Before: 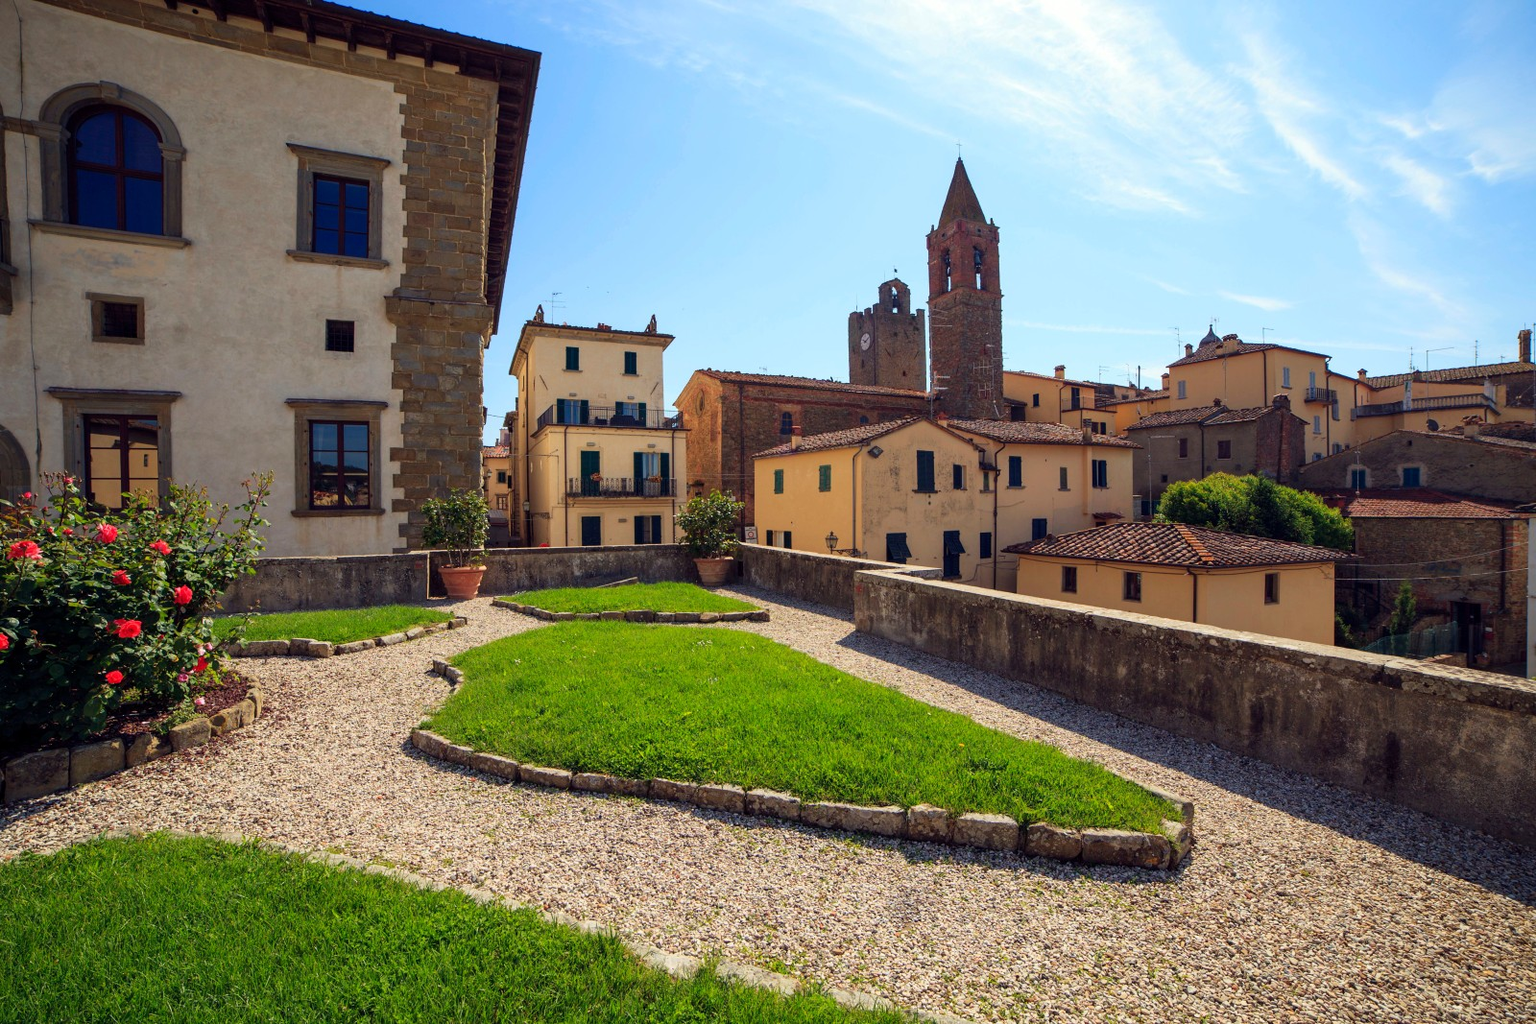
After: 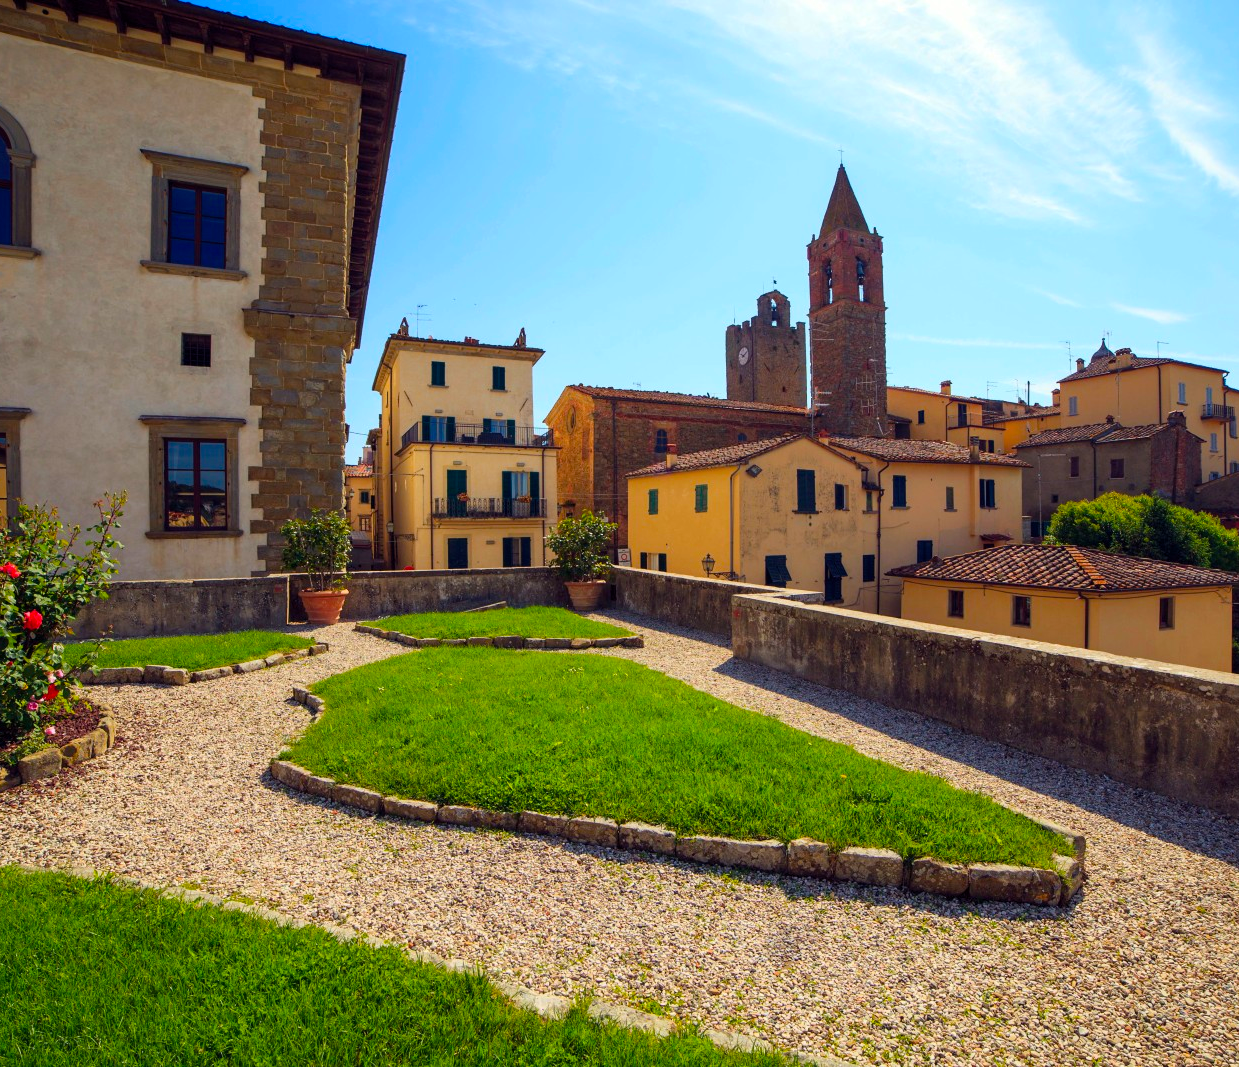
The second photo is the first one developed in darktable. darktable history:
crop: left 9.88%, right 12.664%
color balance rgb: perceptual saturation grading › global saturation 25%, global vibrance 20%
